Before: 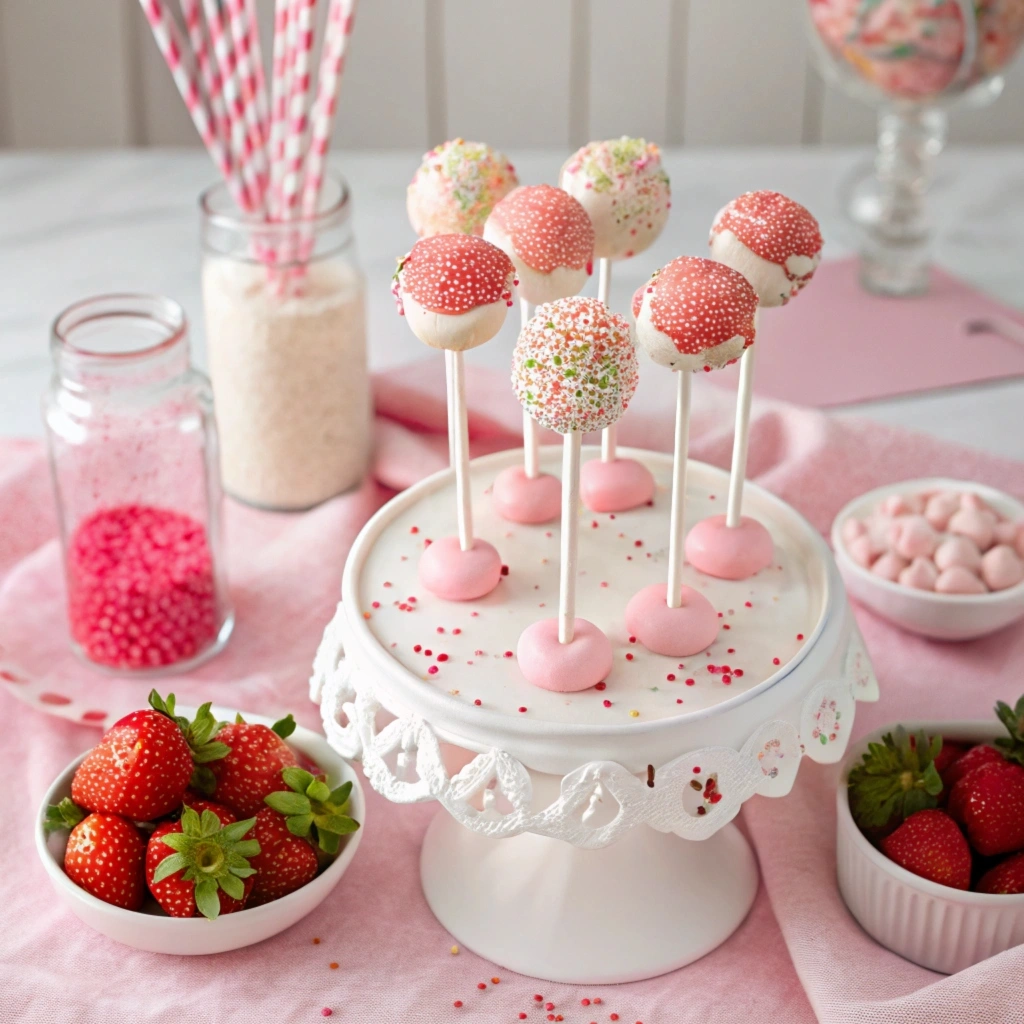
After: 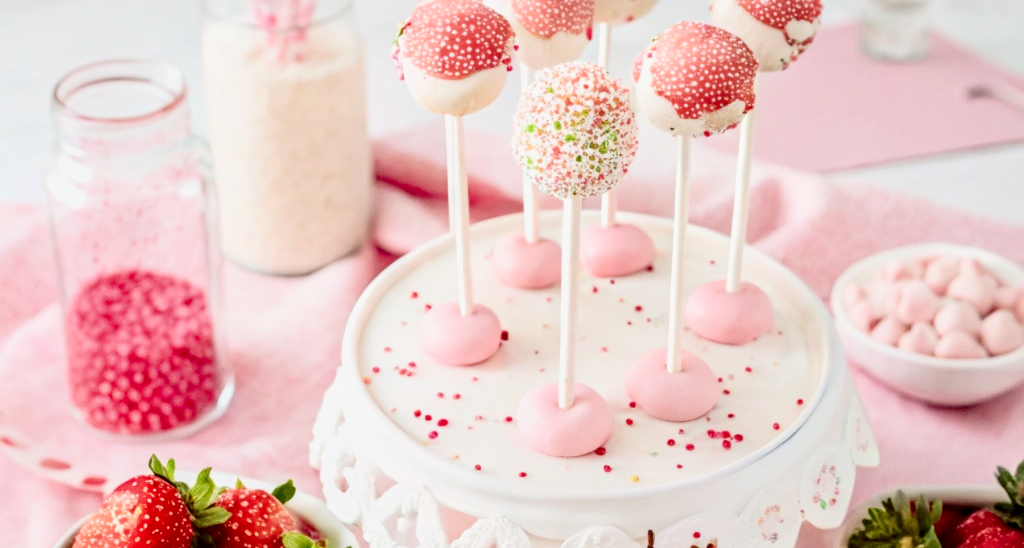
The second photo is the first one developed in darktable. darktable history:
filmic rgb: black relative exposure -7.32 EV, white relative exposure 5.09 EV, hardness 3.2
exposure: black level correction 0, exposure 1.3 EV, compensate exposure bias true, compensate highlight preservation false
contrast brightness saturation: contrast 0.28
crop and rotate: top 23.043%, bottom 23.437%
shadows and highlights: shadows -20, white point adjustment -2, highlights -35
local contrast: highlights 61%, detail 143%, midtone range 0.428
